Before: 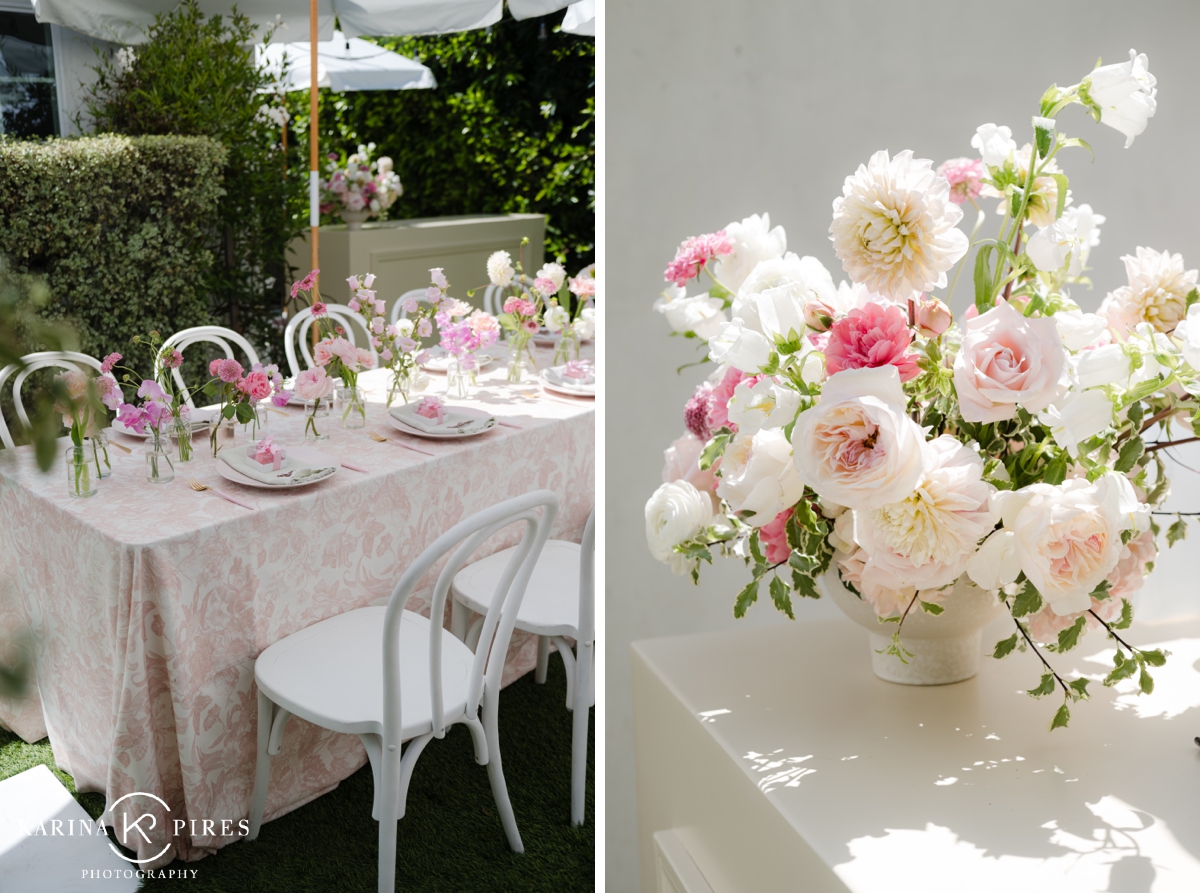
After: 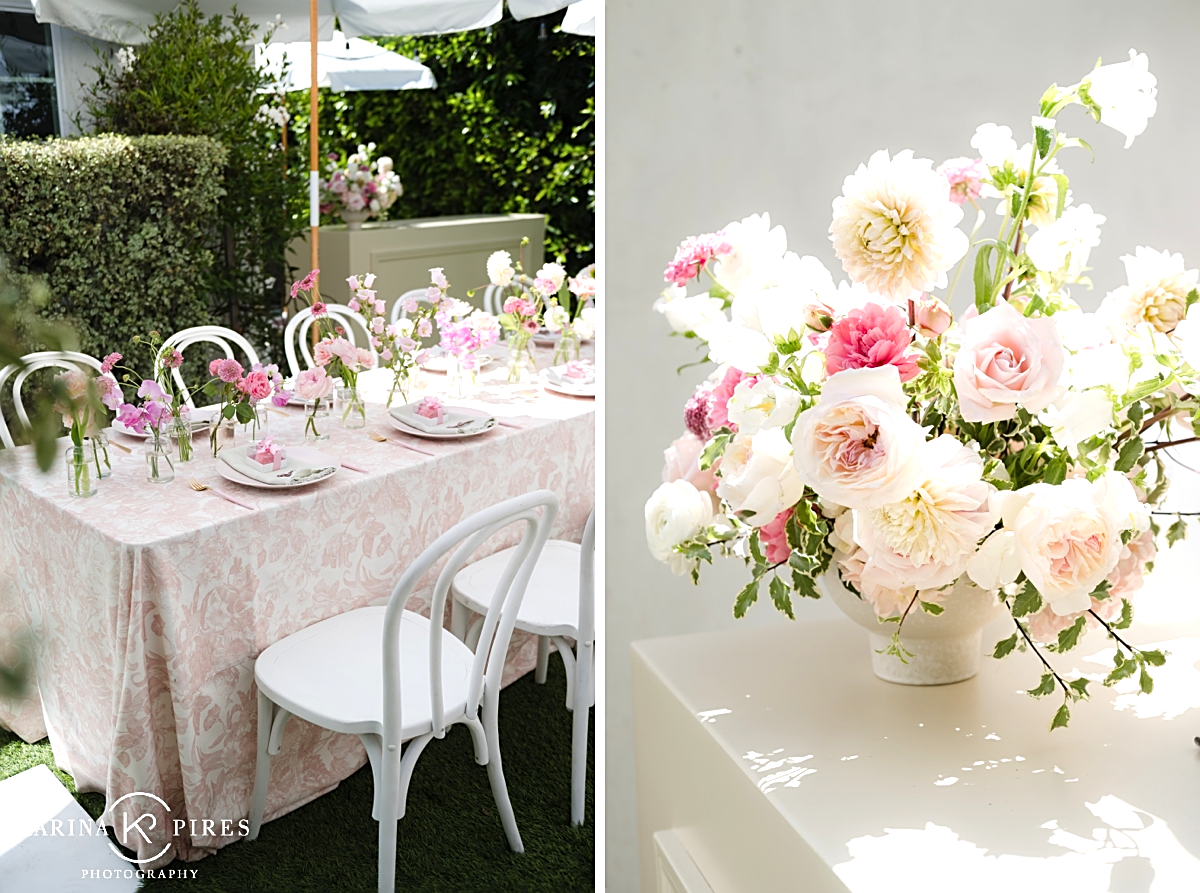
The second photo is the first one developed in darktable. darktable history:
exposure: black level correction 0, exposure 0.5 EV, compensate exposure bias true, compensate highlight preservation false
sharpen: on, module defaults
